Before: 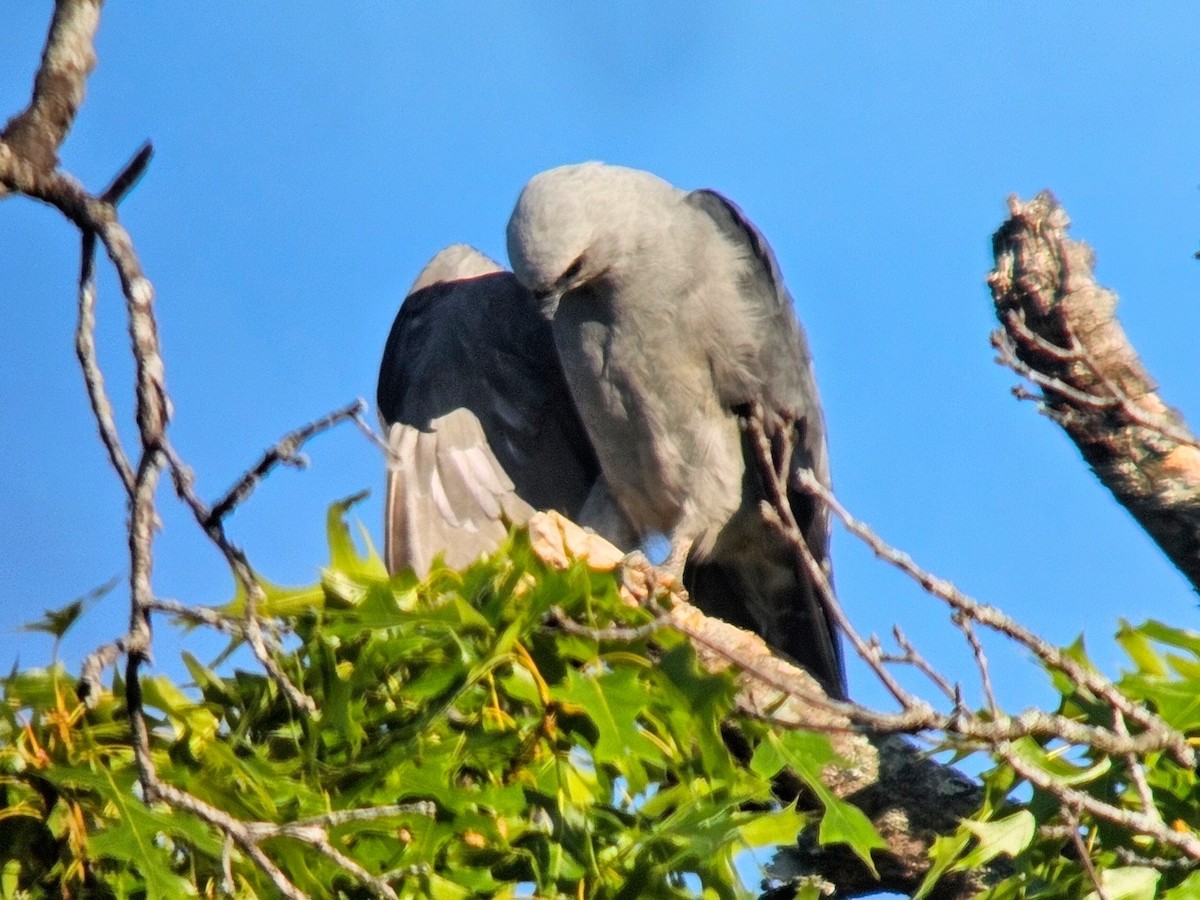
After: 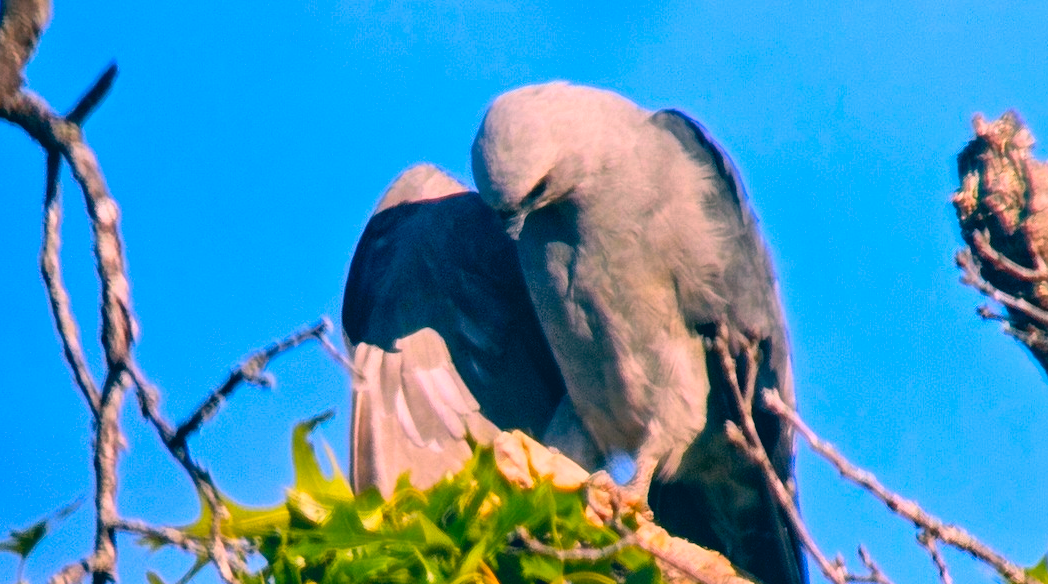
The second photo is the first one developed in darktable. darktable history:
crop: left 2.994%, top 8.97%, right 9.611%, bottom 26.09%
color correction: highlights a* 17.38, highlights b* 0.193, shadows a* -15.41, shadows b* -14.06, saturation 1.5
